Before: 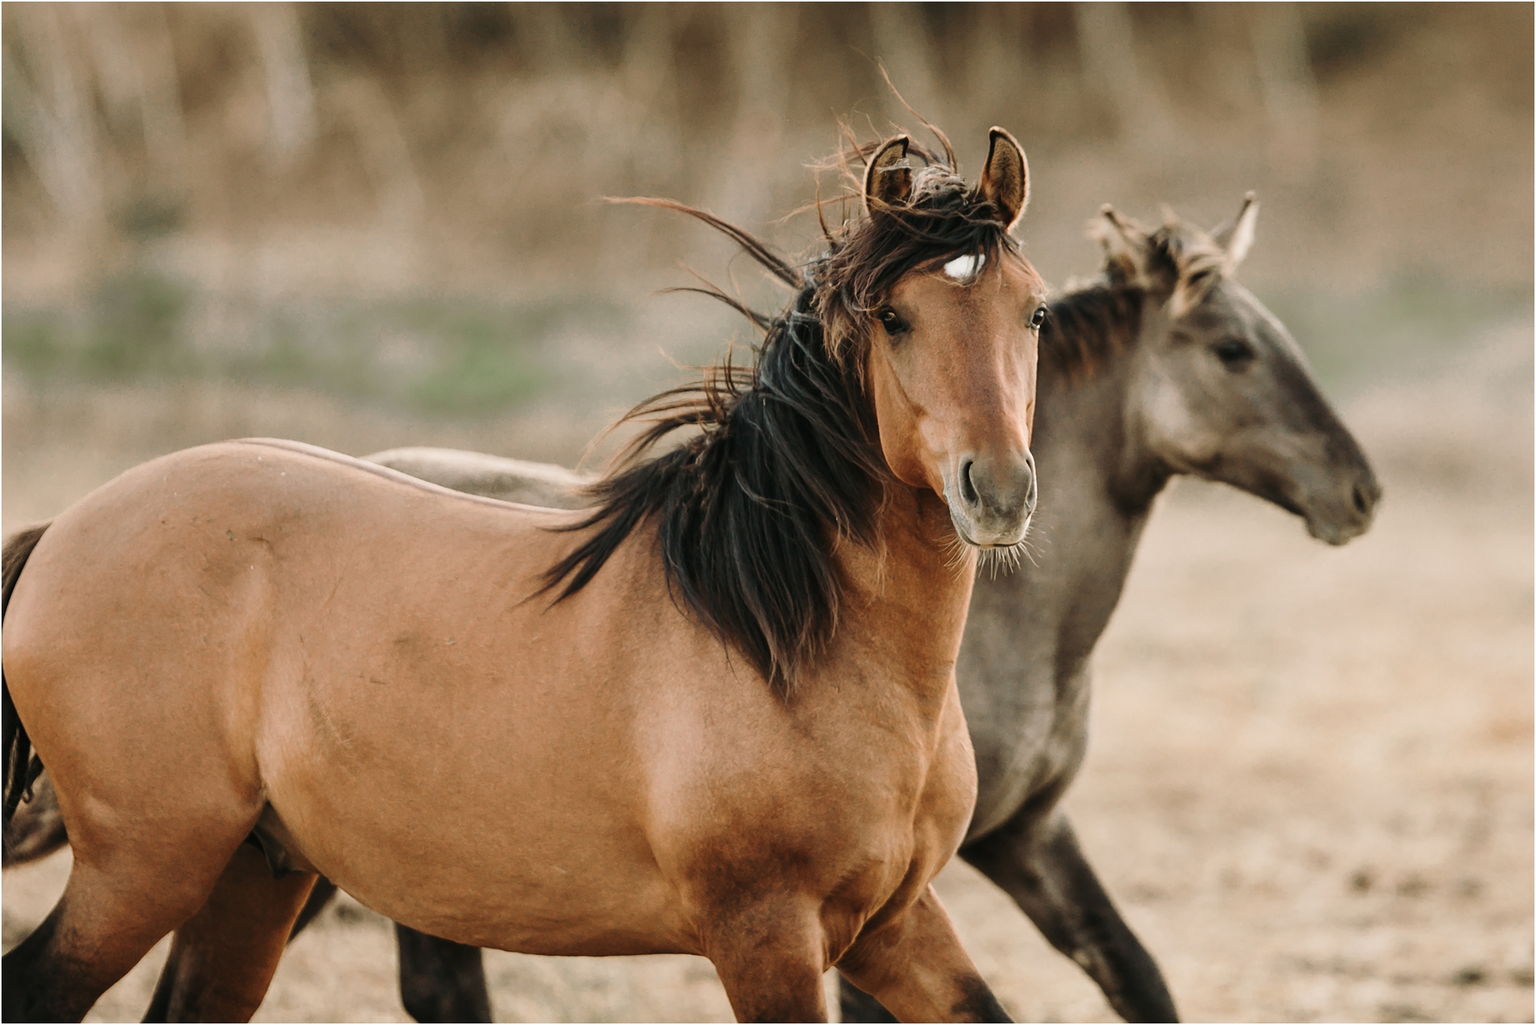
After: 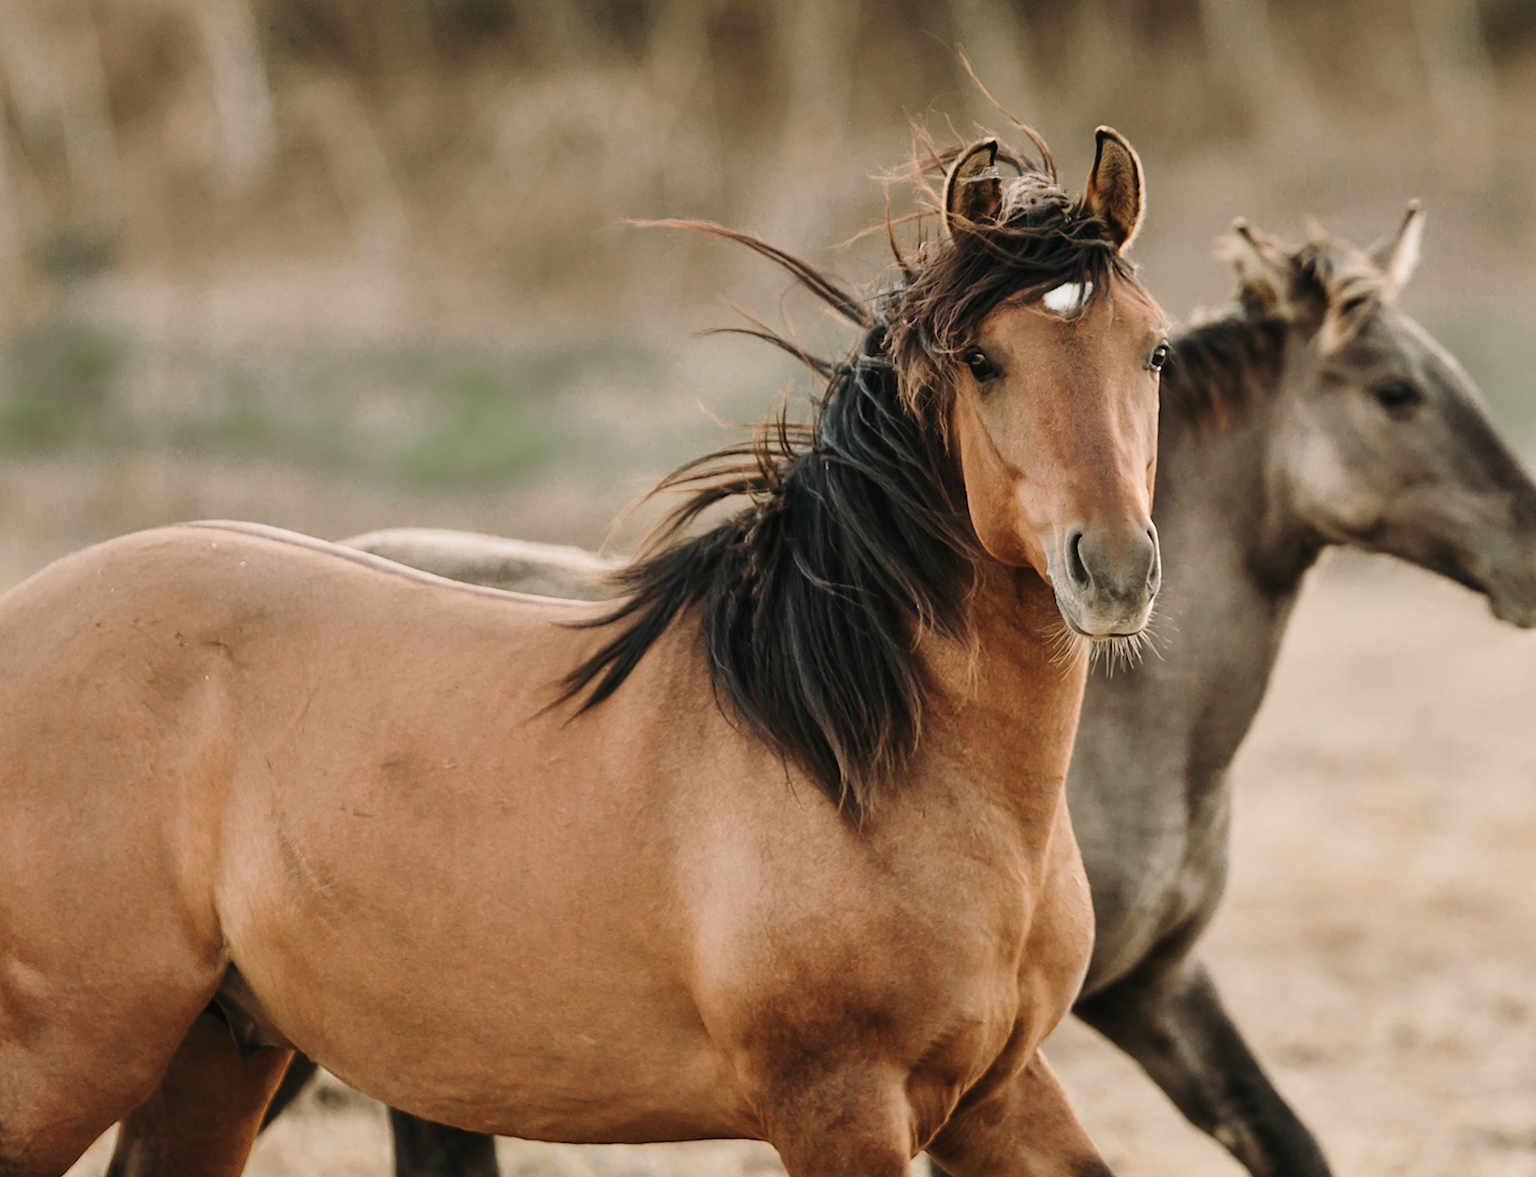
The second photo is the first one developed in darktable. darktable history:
crop and rotate: angle 1°, left 4.281%, top 0.642%, right 11.383%, bottom 2.486%
shadows and highlights: shadows 37.27, highlights -28.18, soften with gaussian
